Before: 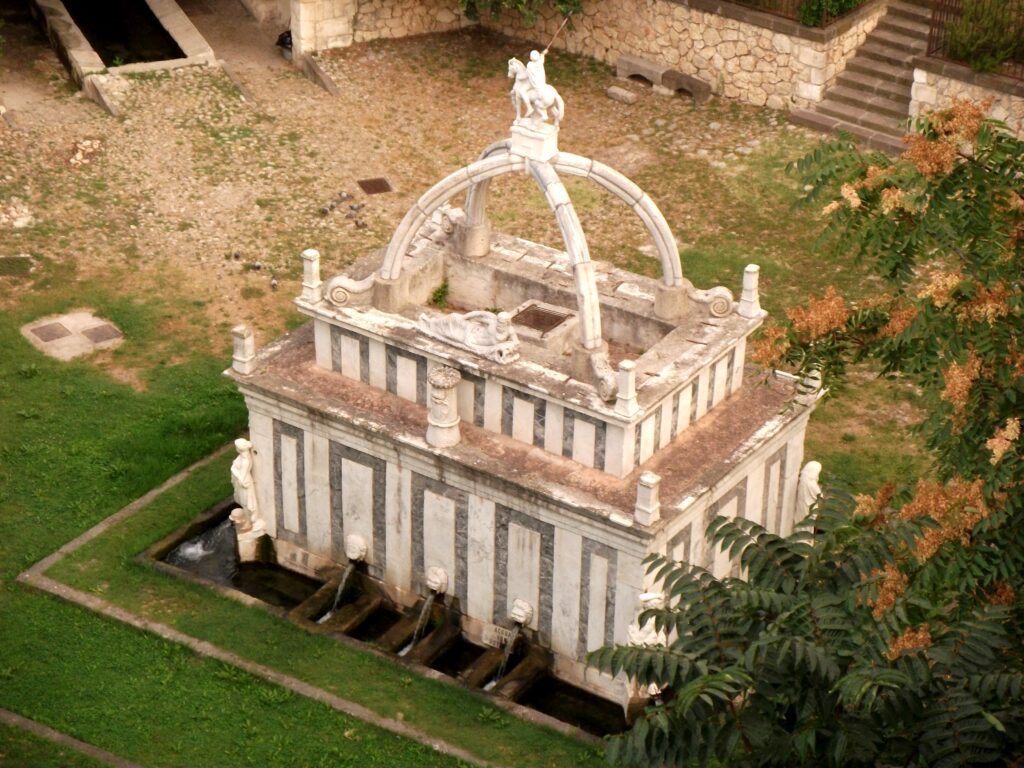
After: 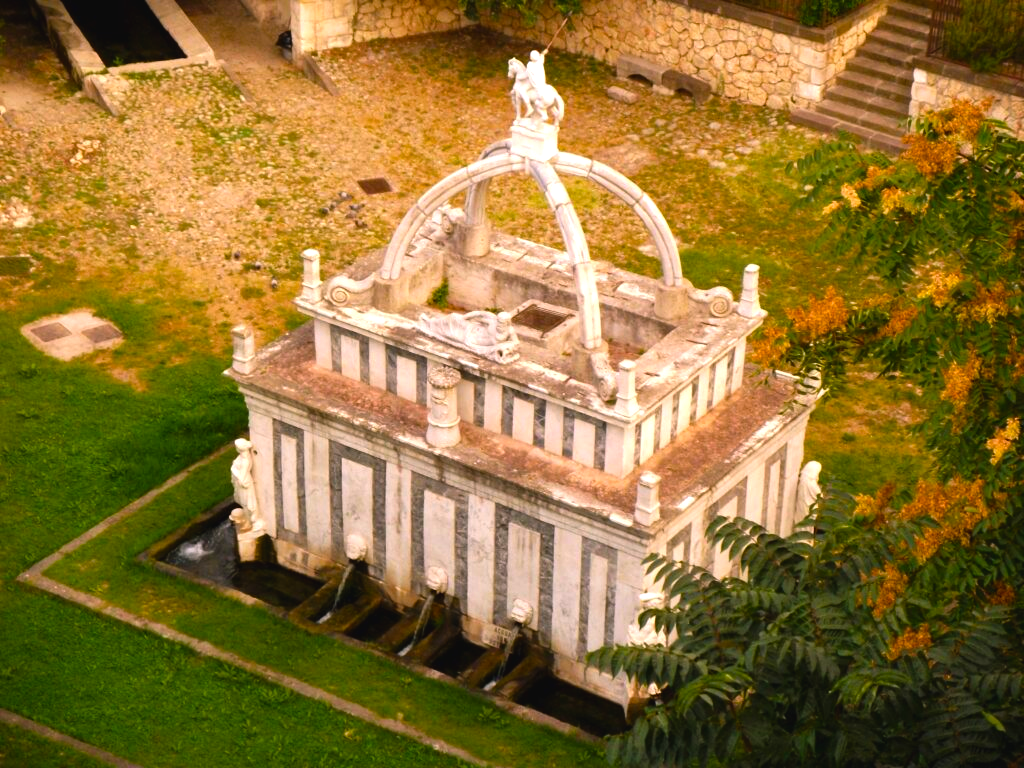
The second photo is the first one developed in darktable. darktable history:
color balance rgb: highlights gain › chroma 1.435%, highlights gain › hue 312.73°, global offset › luminance 0.499%, linear chroma grading › global chroma 9.482%, perceptual saturation grading › global saturation 25.101%, global vibrance 35.744%, contrast 10.367%
